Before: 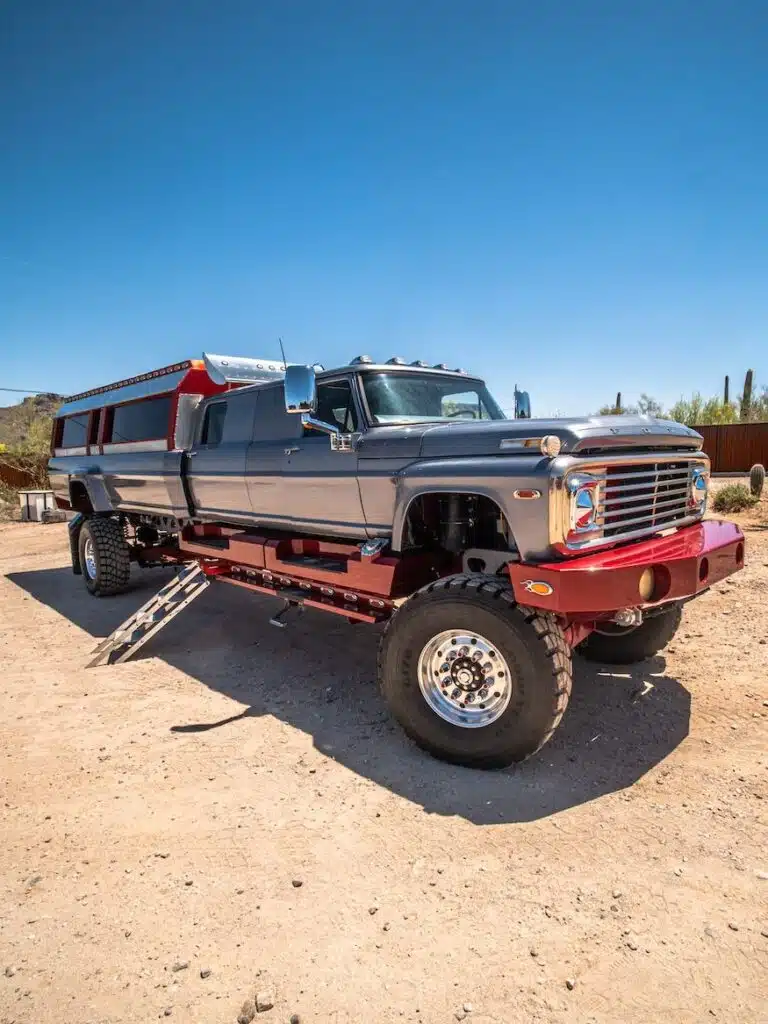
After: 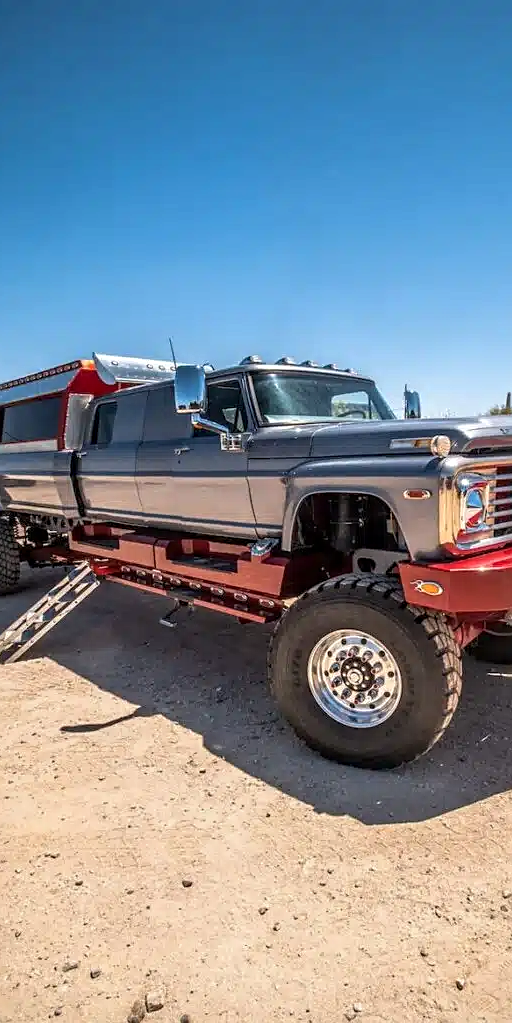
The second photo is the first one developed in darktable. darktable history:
crop and rotate: left 14.35%, right 18.936%
sharpen: radius 1.84, amount 0.402, threshold 1.707
local contrast: on, module defaults
